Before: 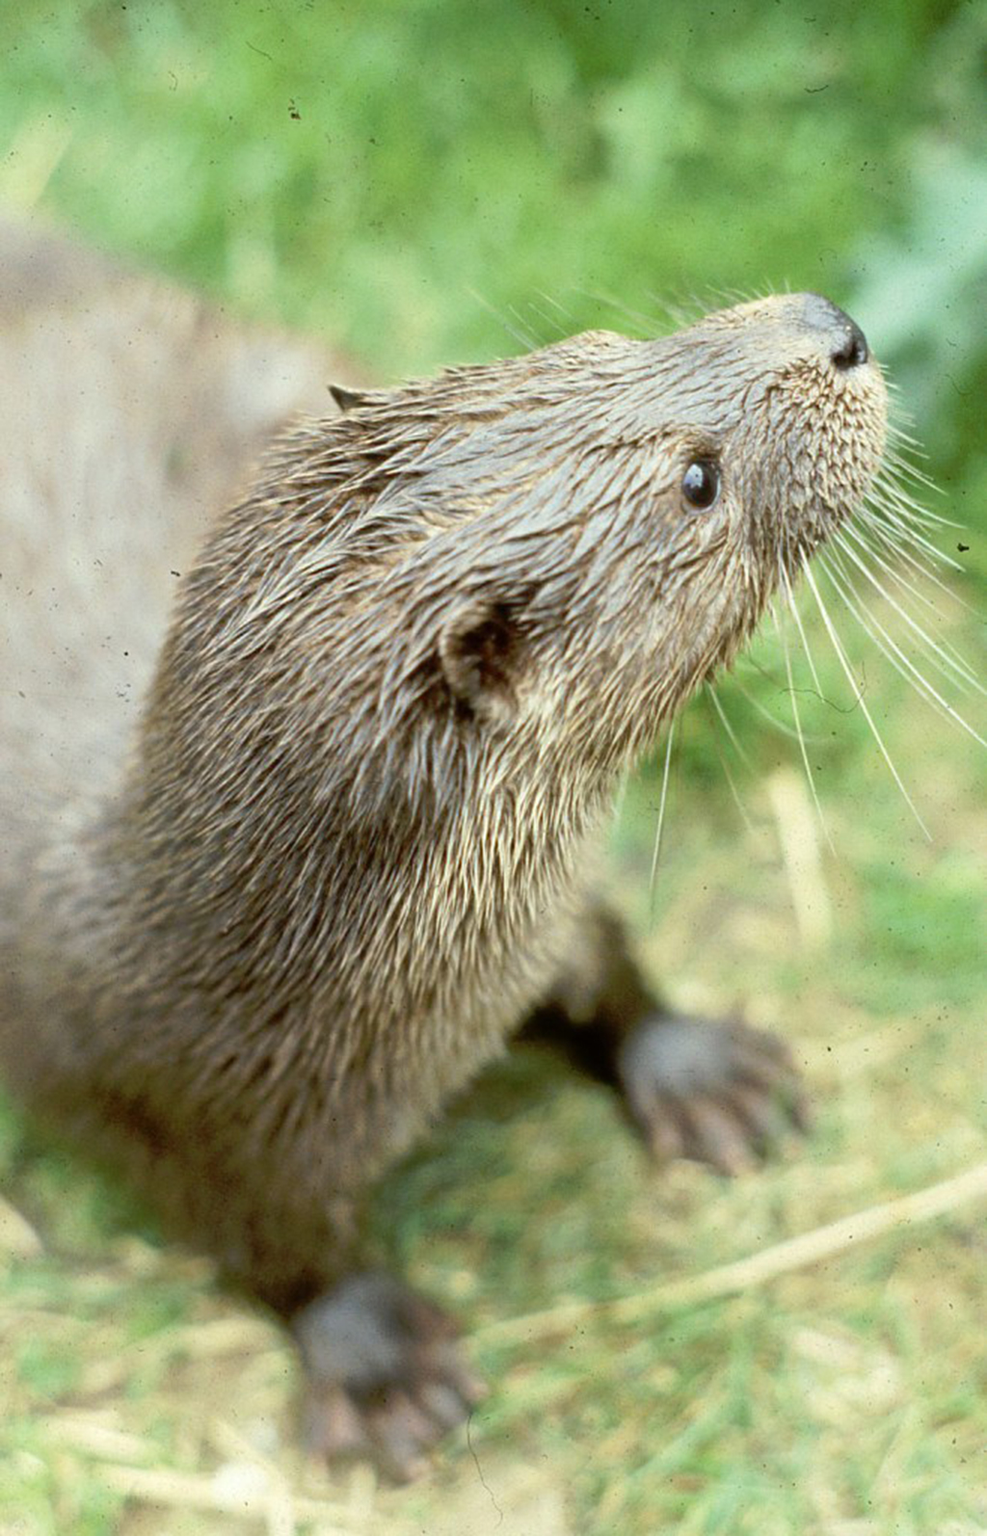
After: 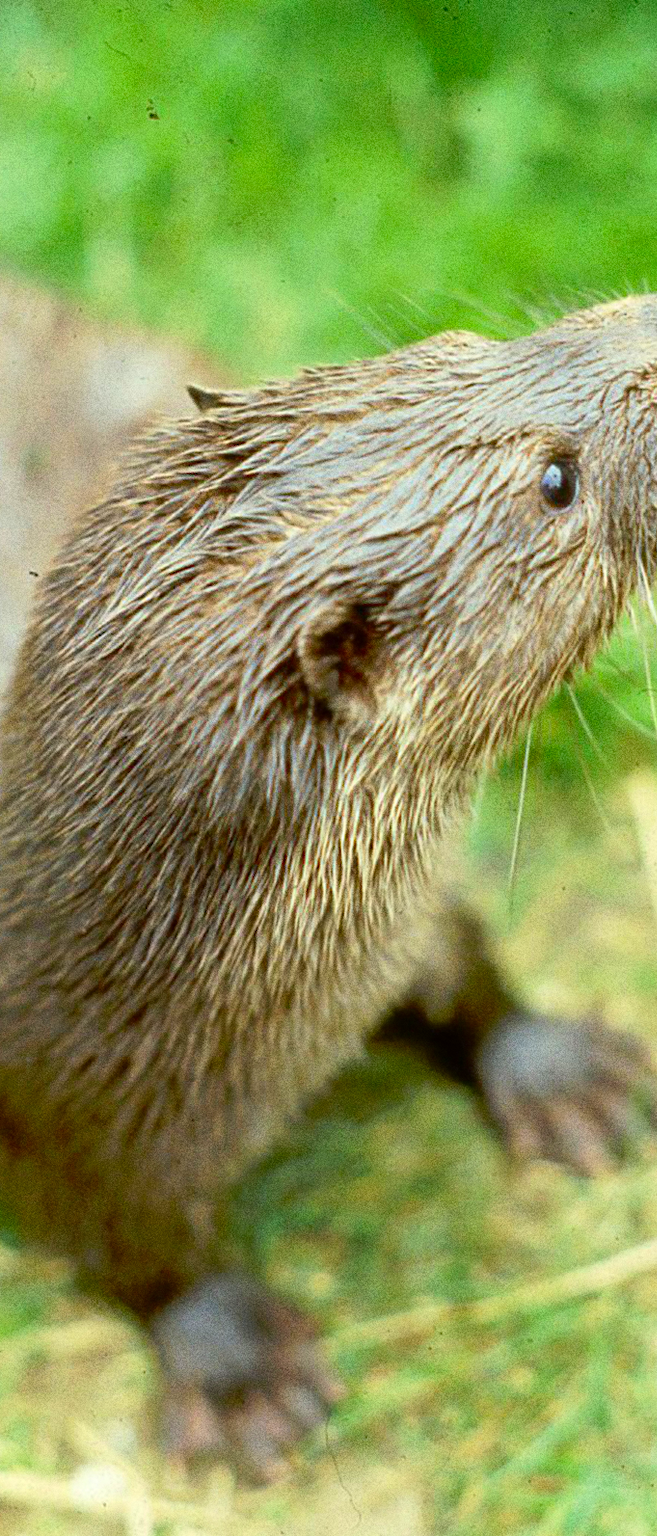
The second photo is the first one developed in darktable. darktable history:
crop and rotate: left 14.385%, right 18.948%
grain: coarseness 0.09 ISO, strength 40%
contrast brightness saturation: saturation 0.5
white balance: emerald 1
